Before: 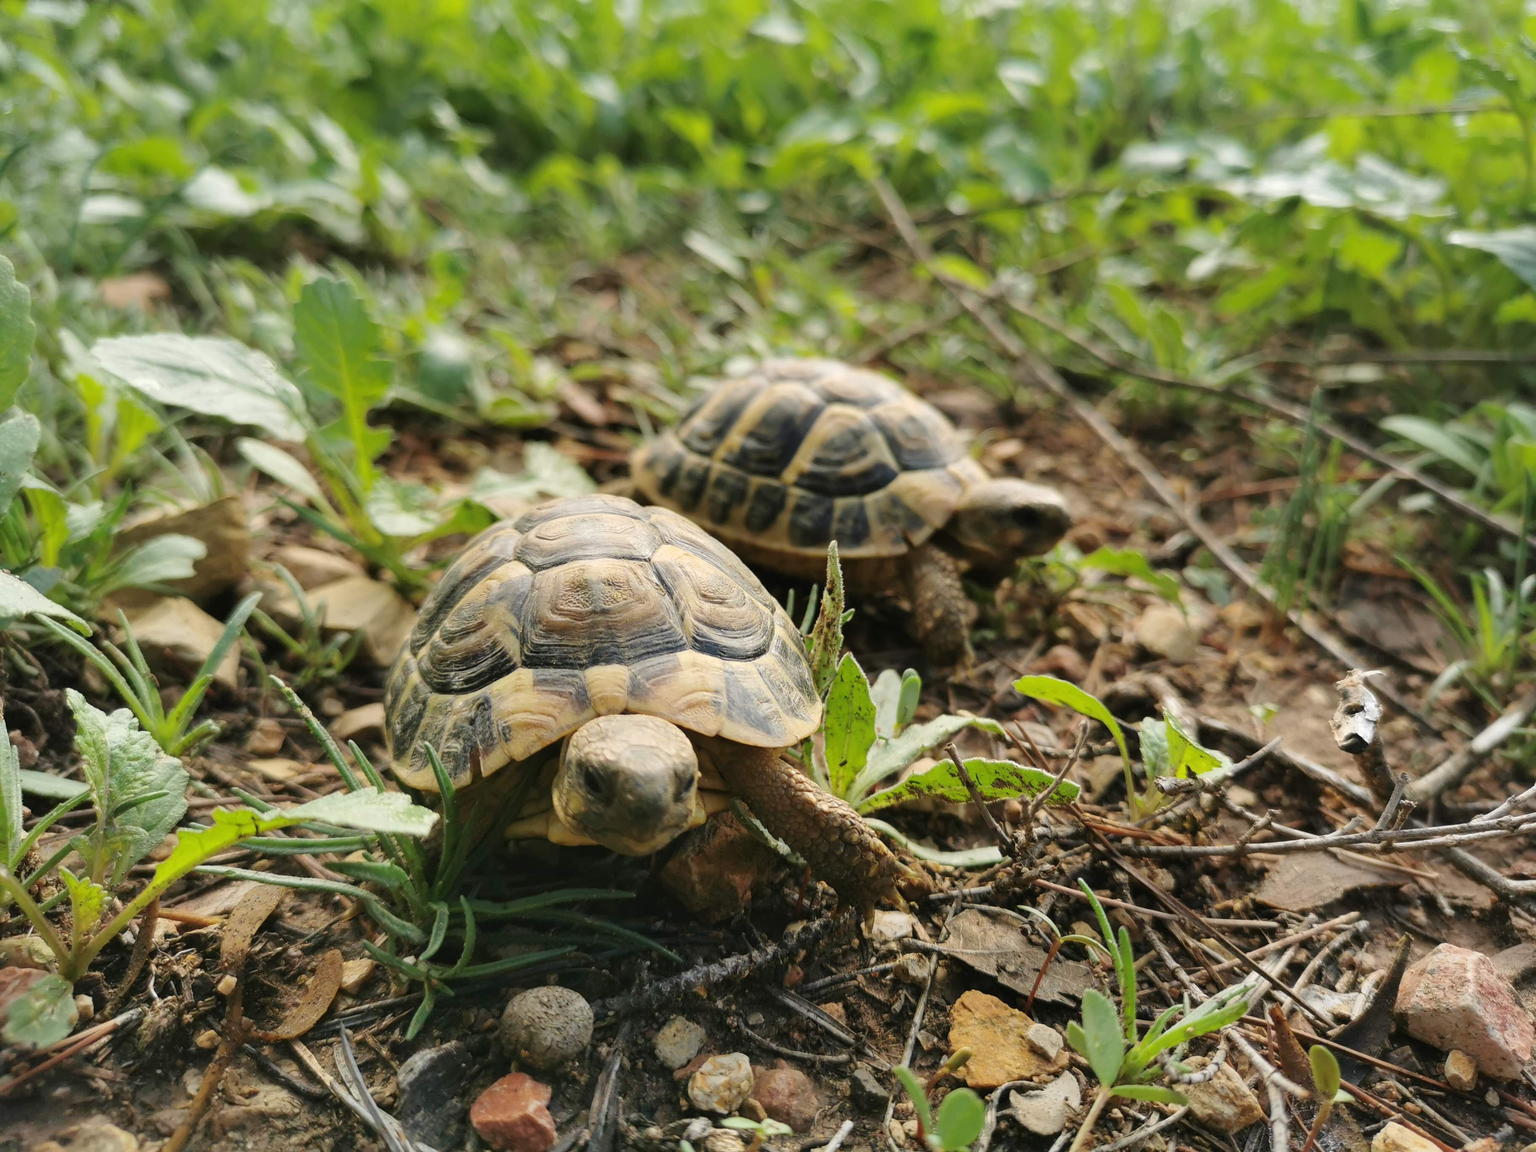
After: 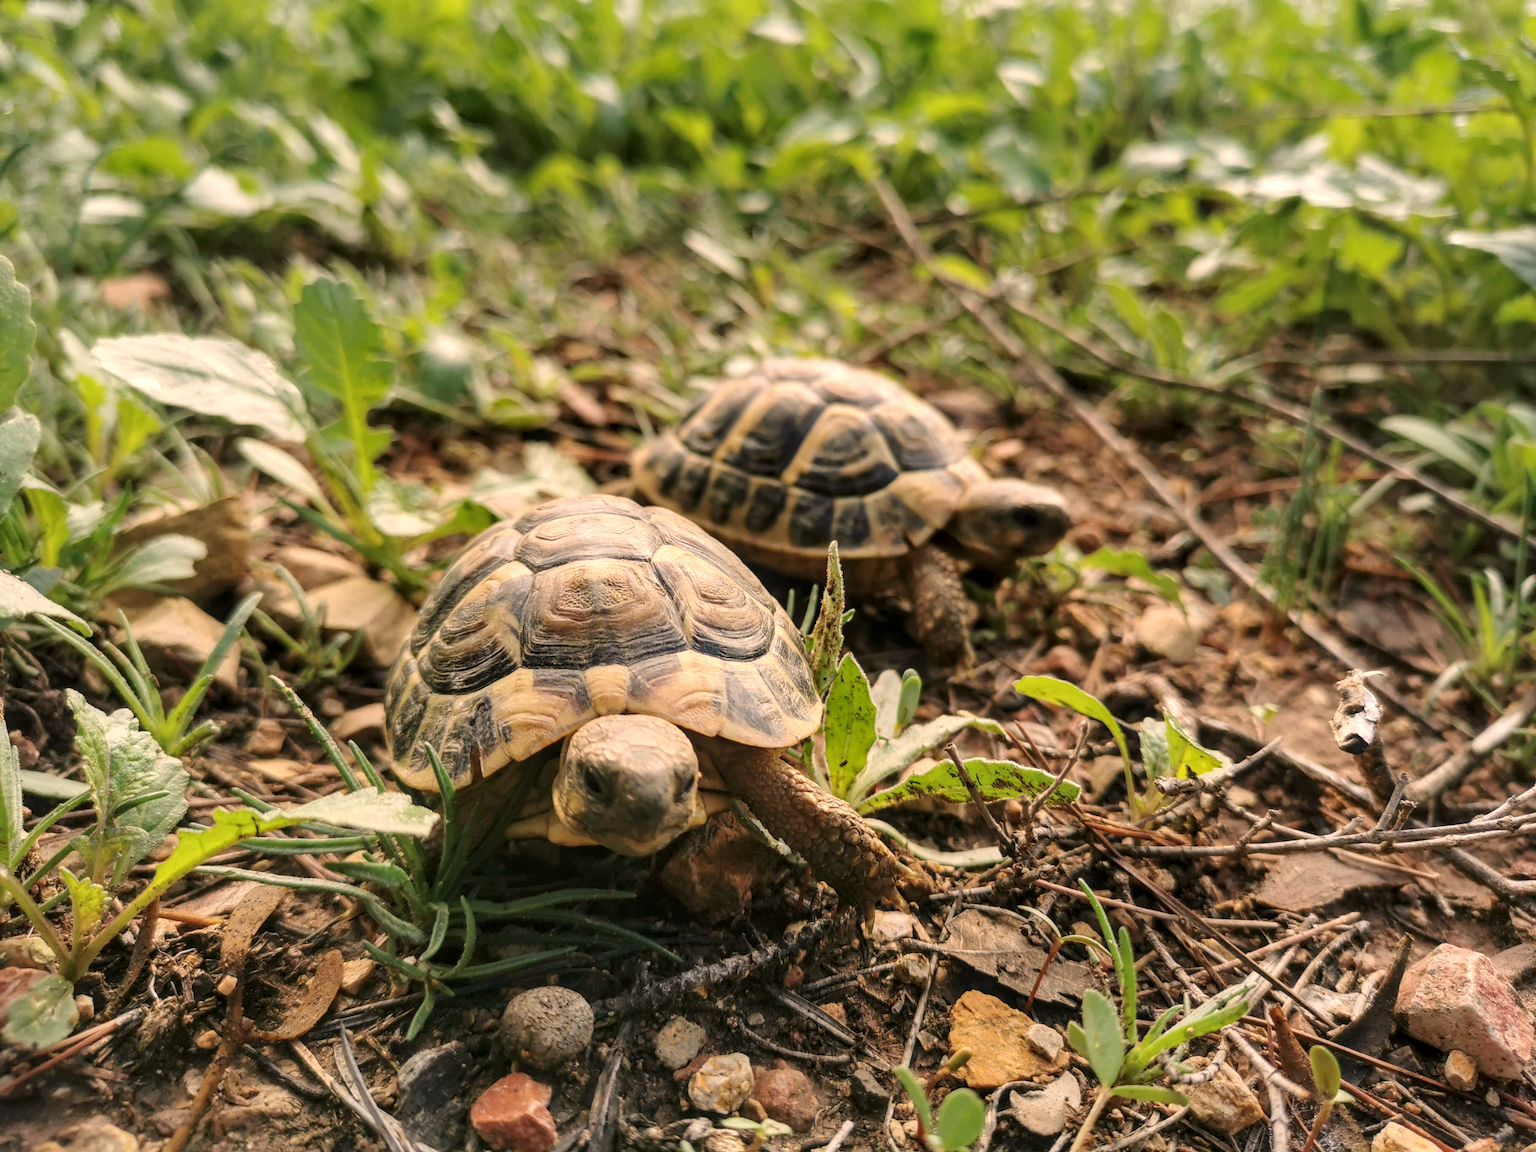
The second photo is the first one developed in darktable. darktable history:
white balance: red 1.127, blue 0.943
local contrast: detail 130%
